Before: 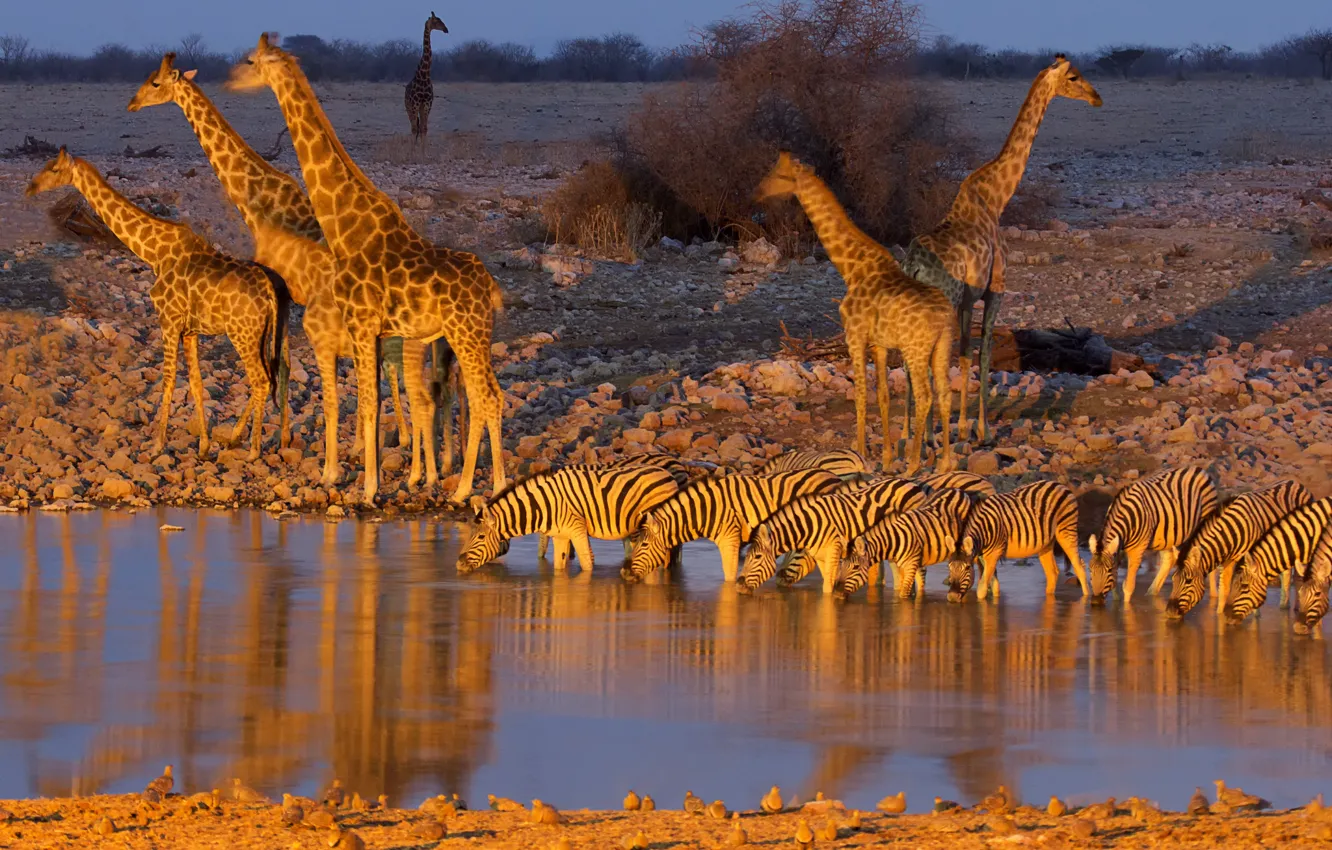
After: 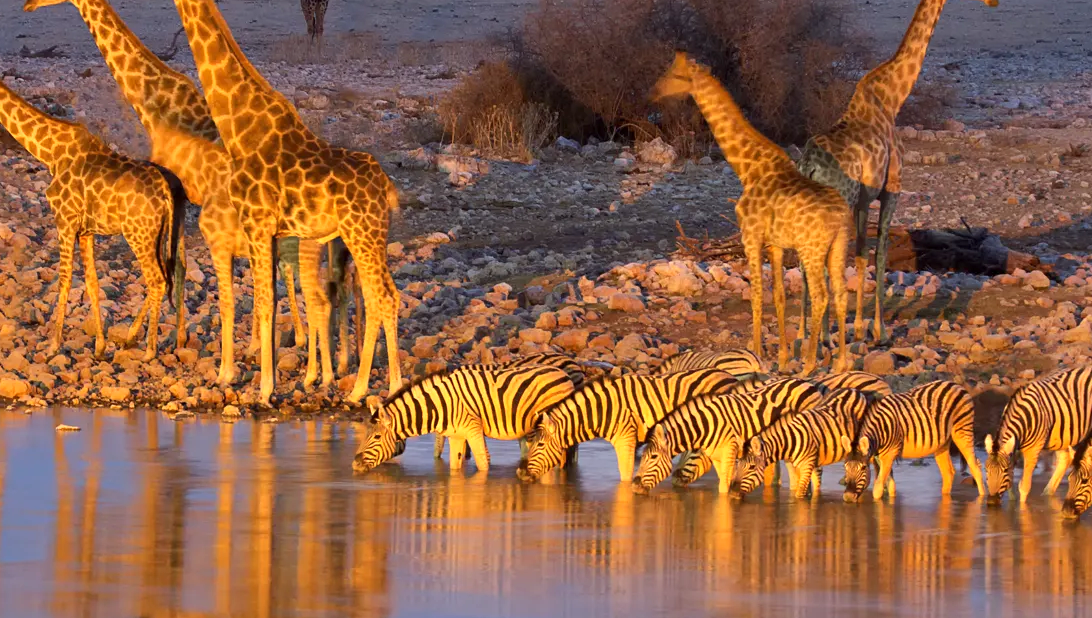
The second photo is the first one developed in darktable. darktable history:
exposure: exposure 0.6 EV, compensate highlight preservation false
crop: left 7.856%, top 11.836%, right 10.12%, bottom 15.387%
